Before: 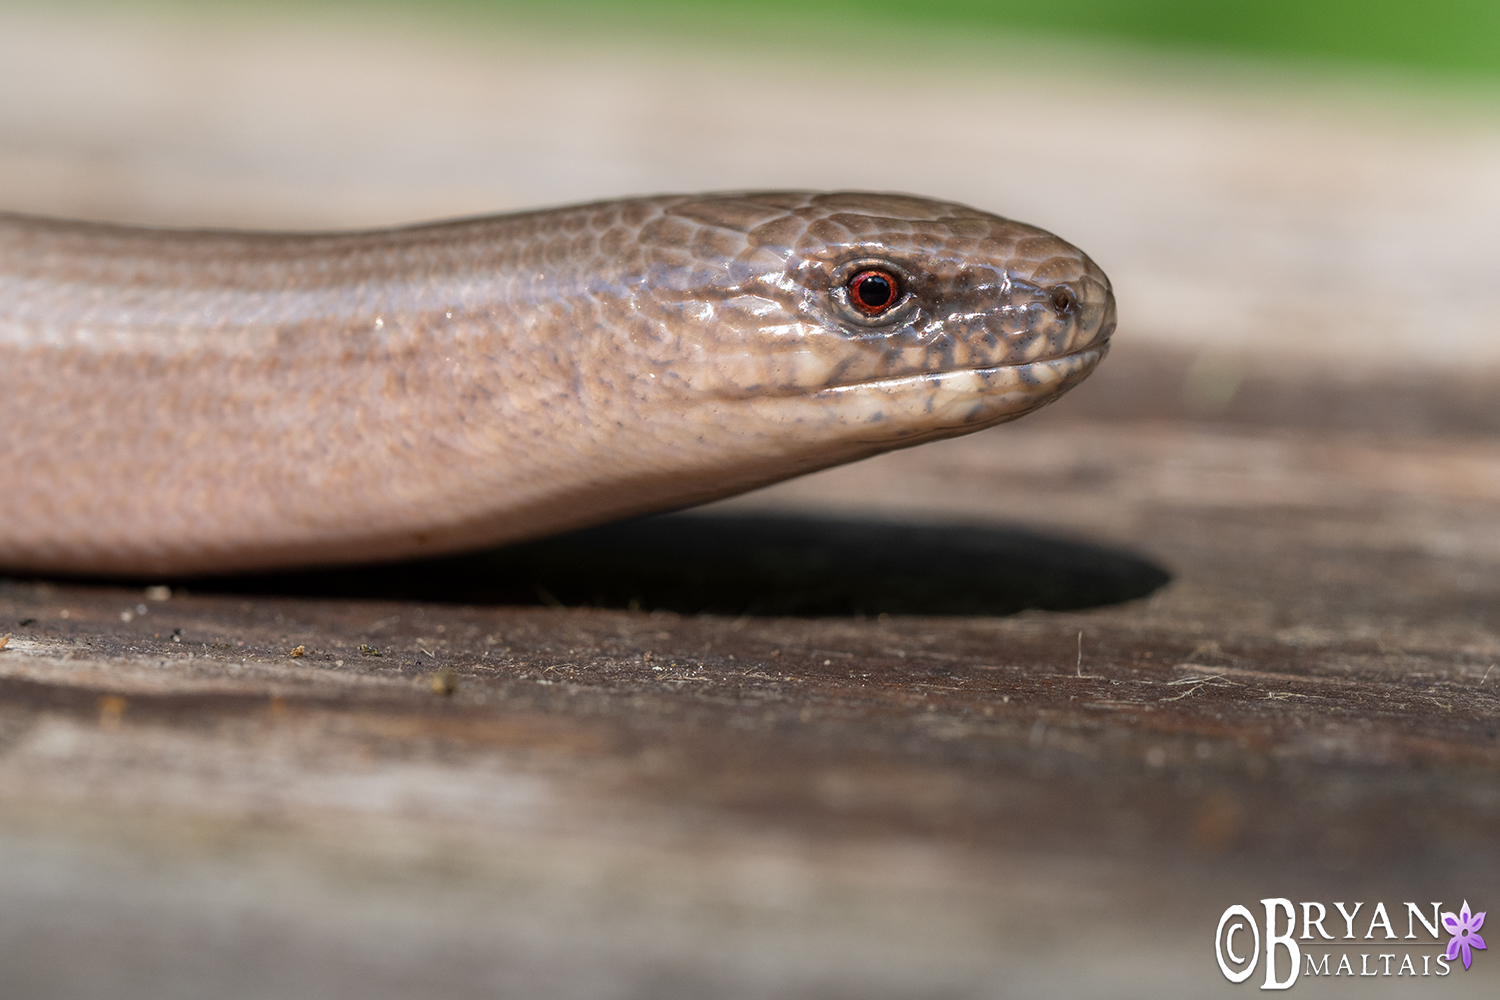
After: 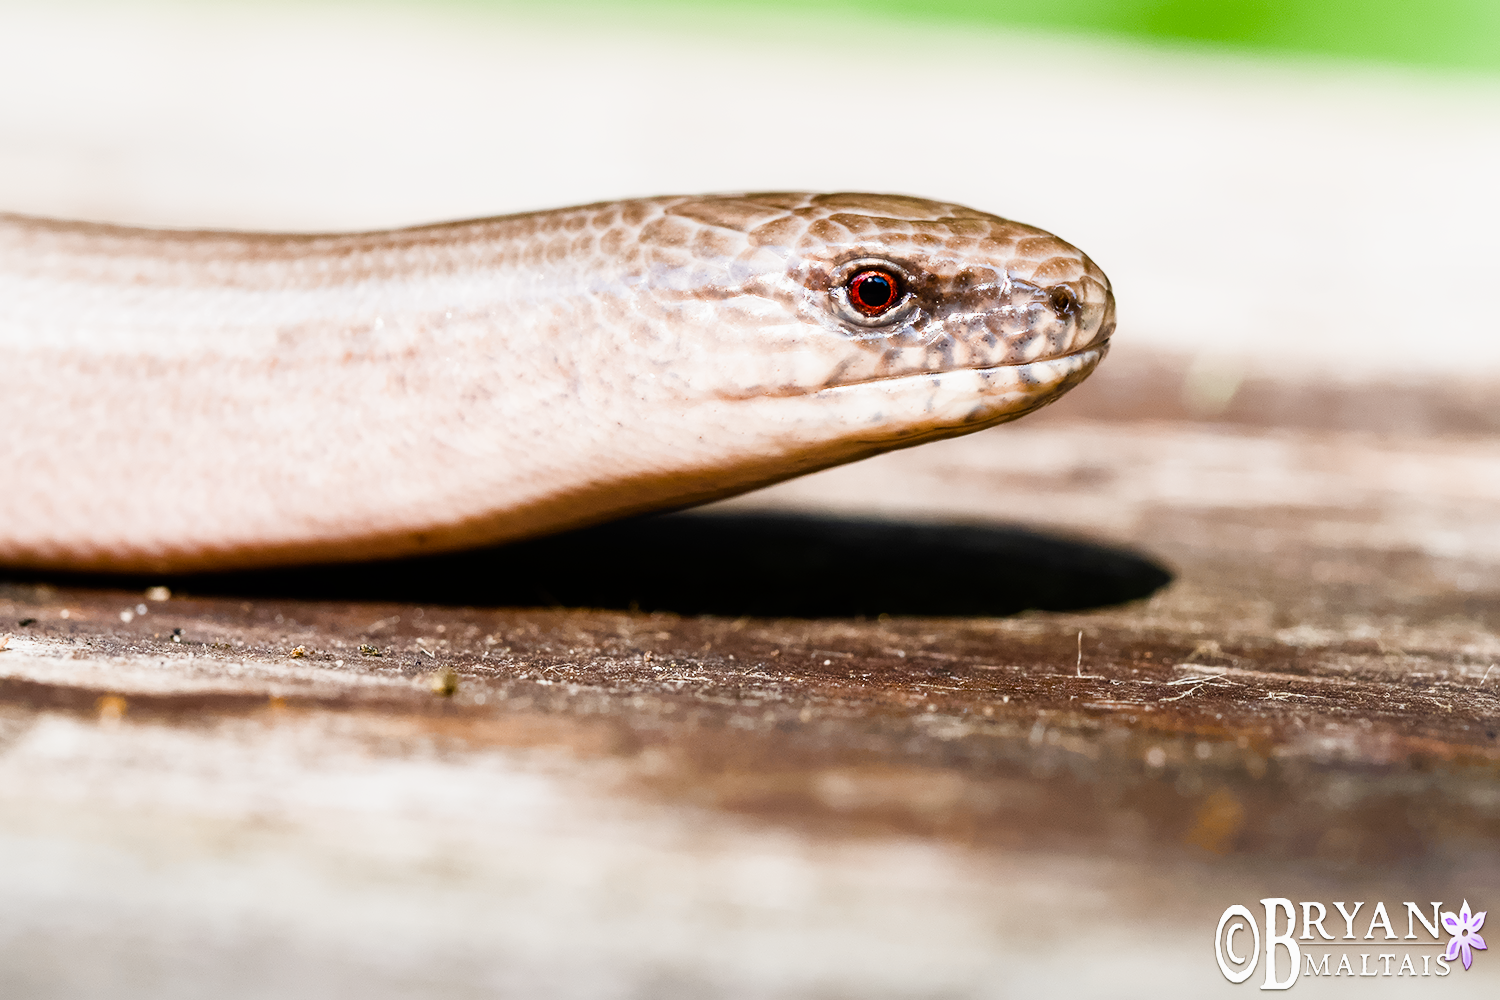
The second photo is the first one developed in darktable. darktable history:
color balance rgb: perceptual saturation grading › highlights -29.58%, perceptual saturation grading › mid-tones 29.47%, perceptual saturation grading › shadows 59.73%, perceptual brilliance grading › global brilliance -17.79%, perceptual brilliance grading › highlights 28.73%, global vibrance 15.44%
denoise (profiled): preserve shadows 1.28, scattering 0.021, a [-1, 0, 0], compensate highlight preservation false
exposure: exposure 1 EV, compensate highlight preservation false
lens correction: correction method embedded metadata, scale 1.01, crop 1, focal 35, aperture 1.8, distance 0.827, camera "ILCE-7M4", lens "FE 35mm f/1.8"
sigmoid: contrast 1.8
